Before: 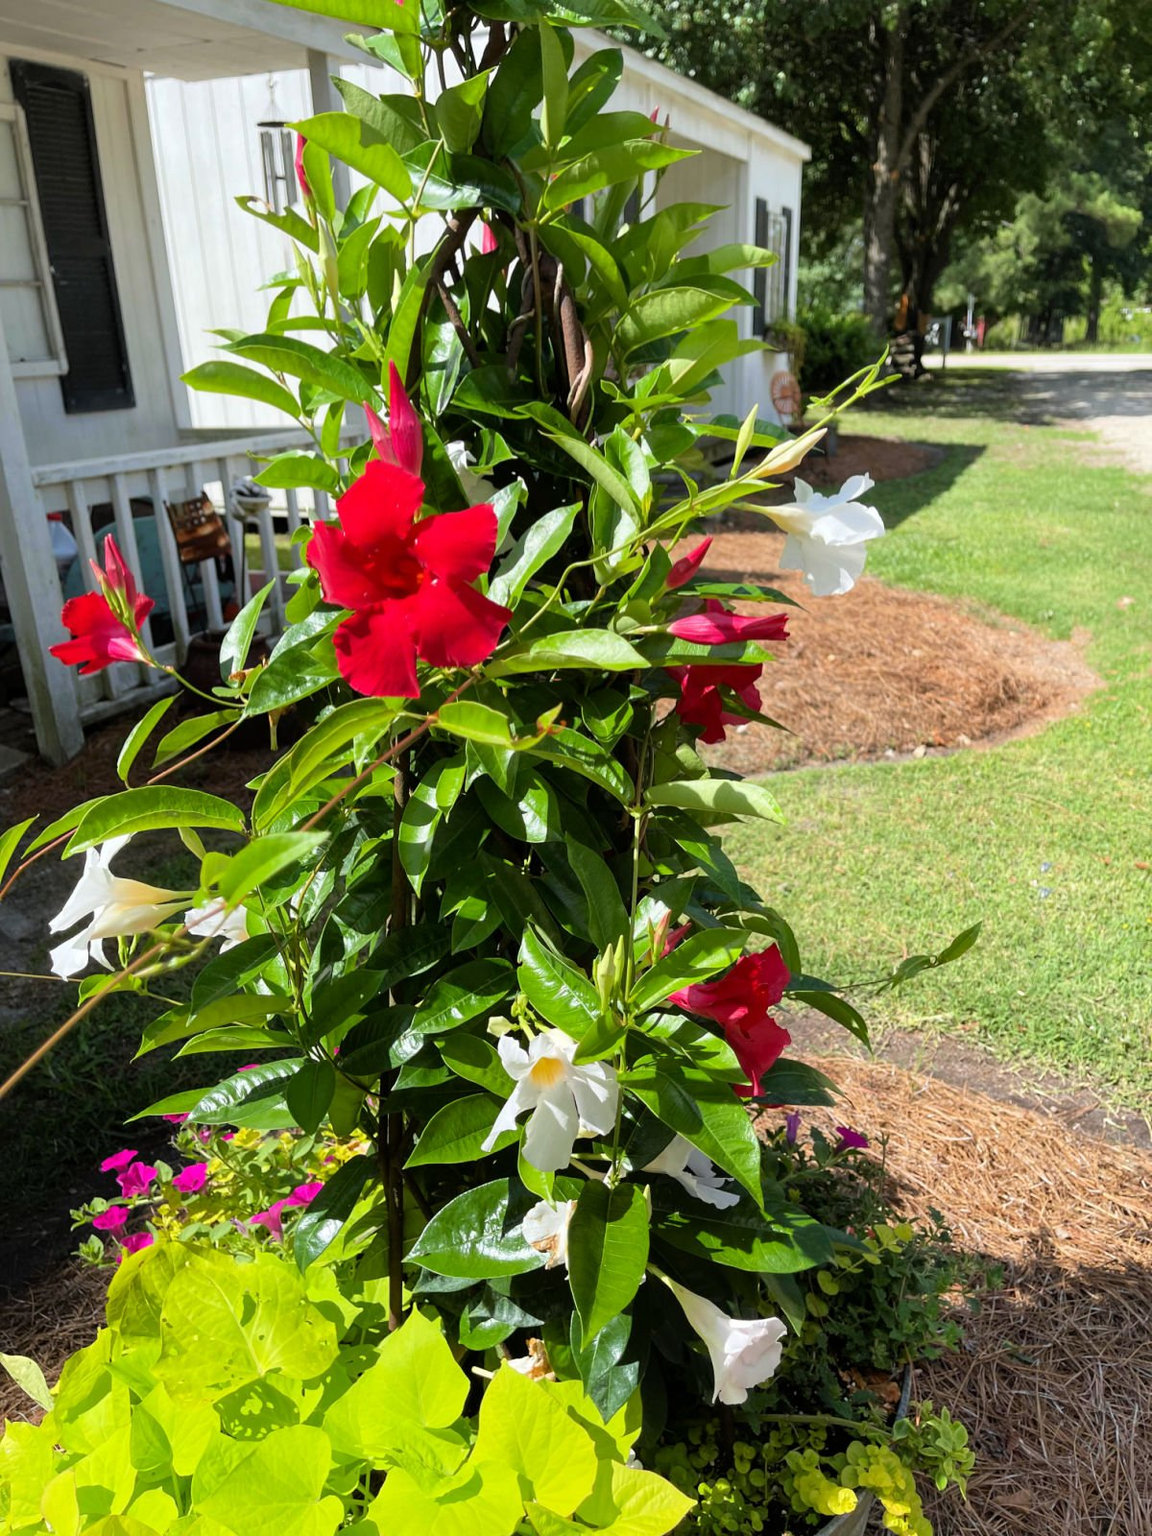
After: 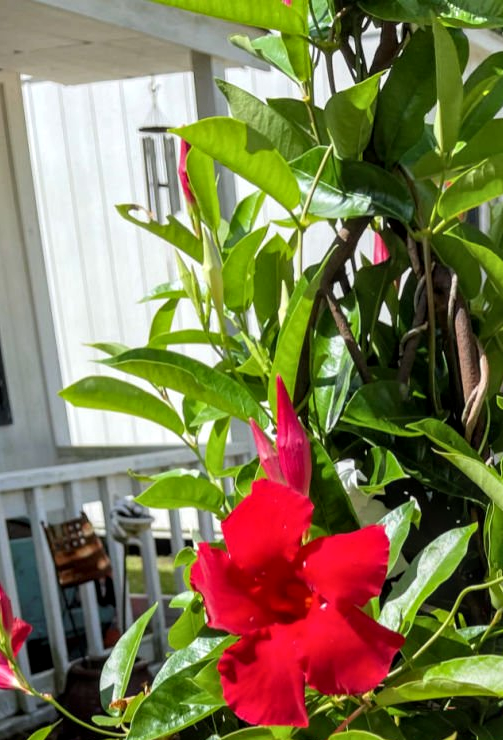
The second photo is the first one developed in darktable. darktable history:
crop and rotate: left 10.817%, top 0.062%, right 47.194%, bottom 53.626%
local contrast: on, module defaults
